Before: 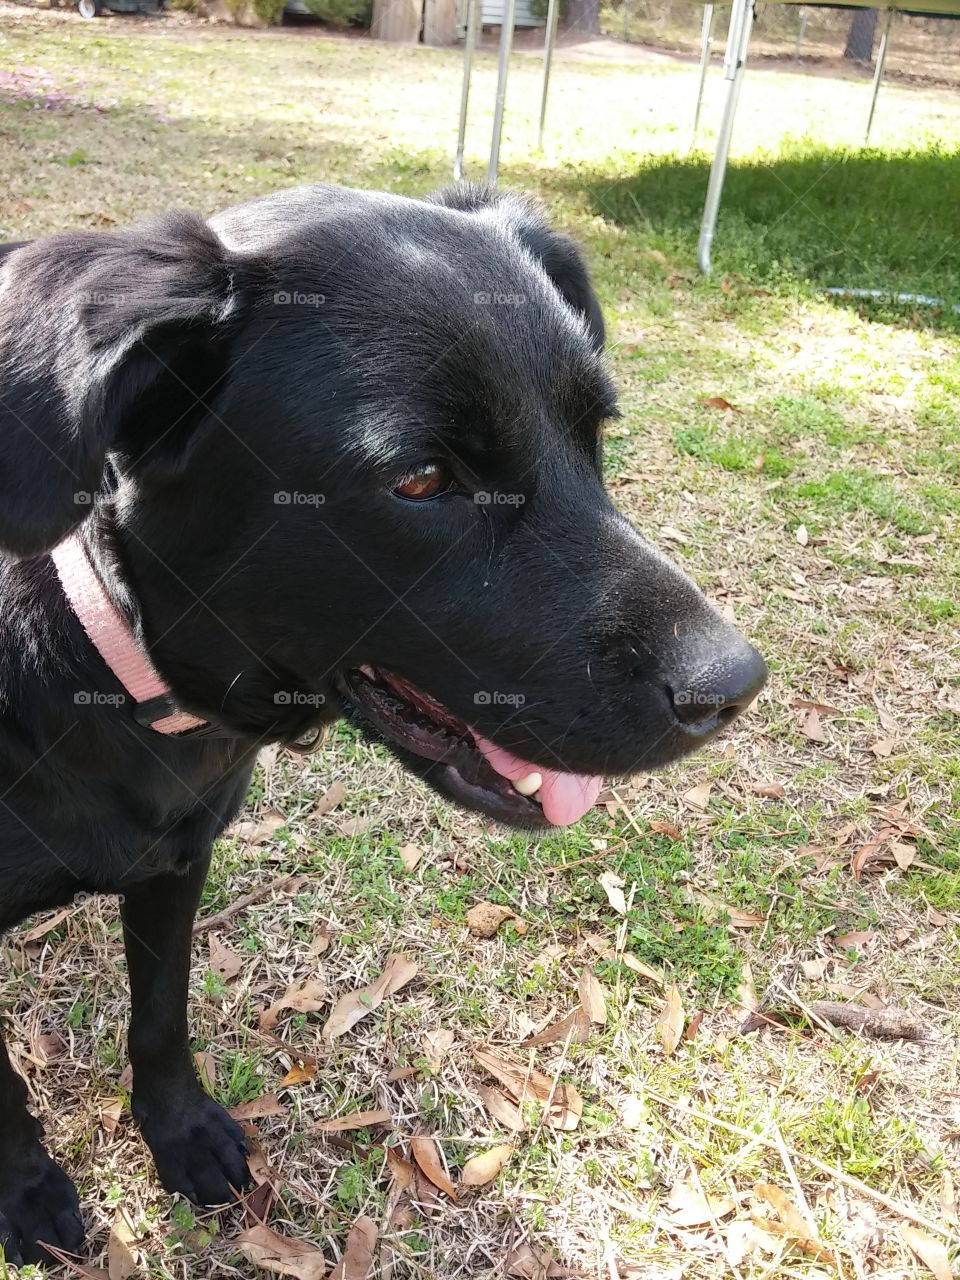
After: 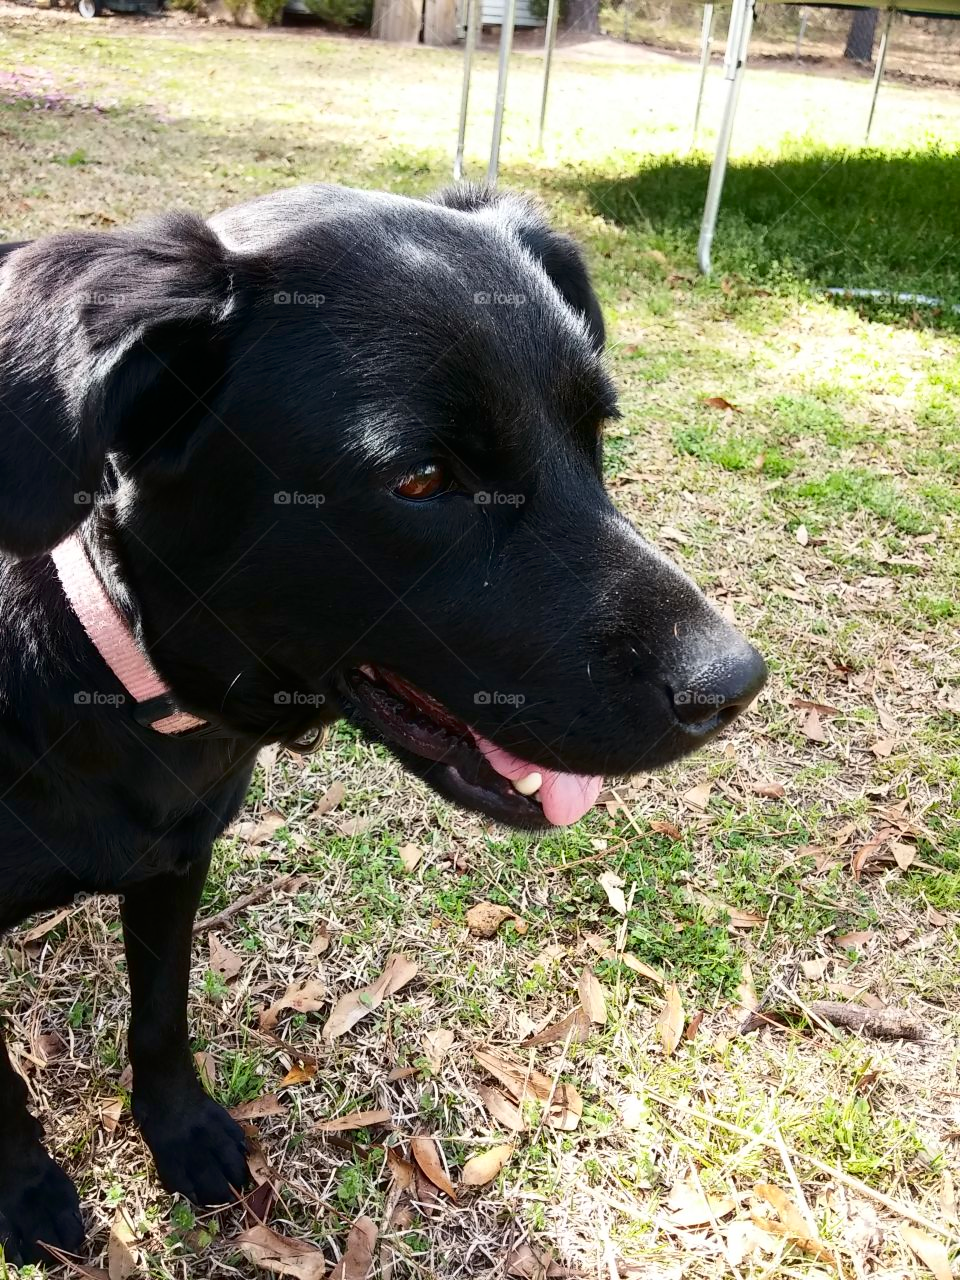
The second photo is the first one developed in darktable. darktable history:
contrast brightness saturation: contrast 0.201, brightness -0.114, saturation 0.096
